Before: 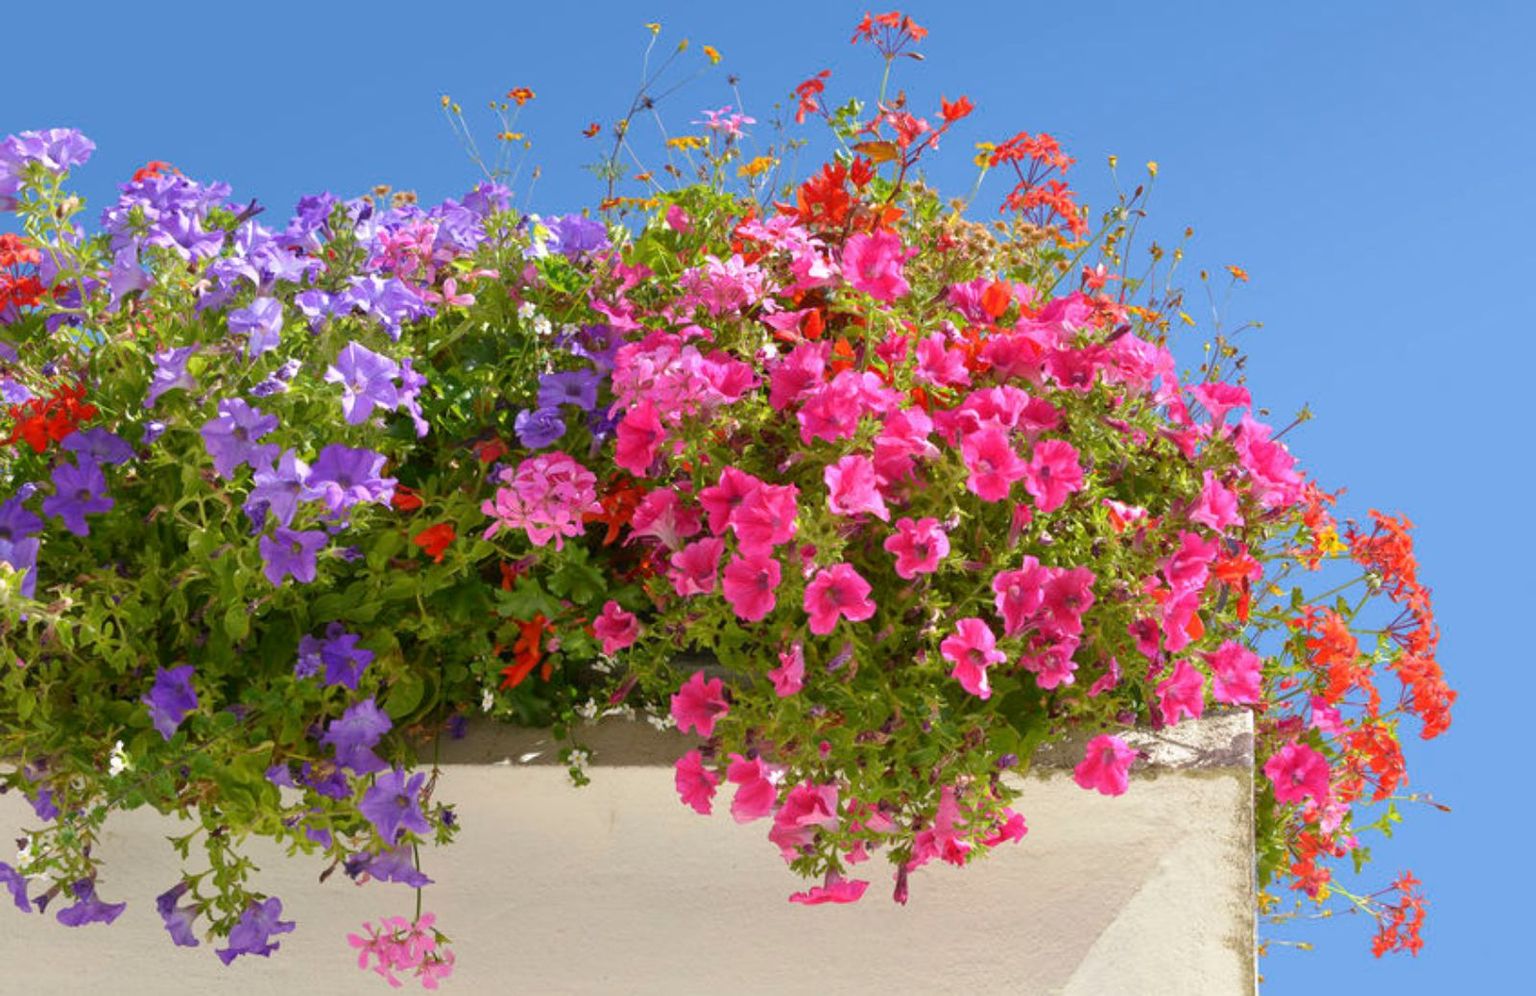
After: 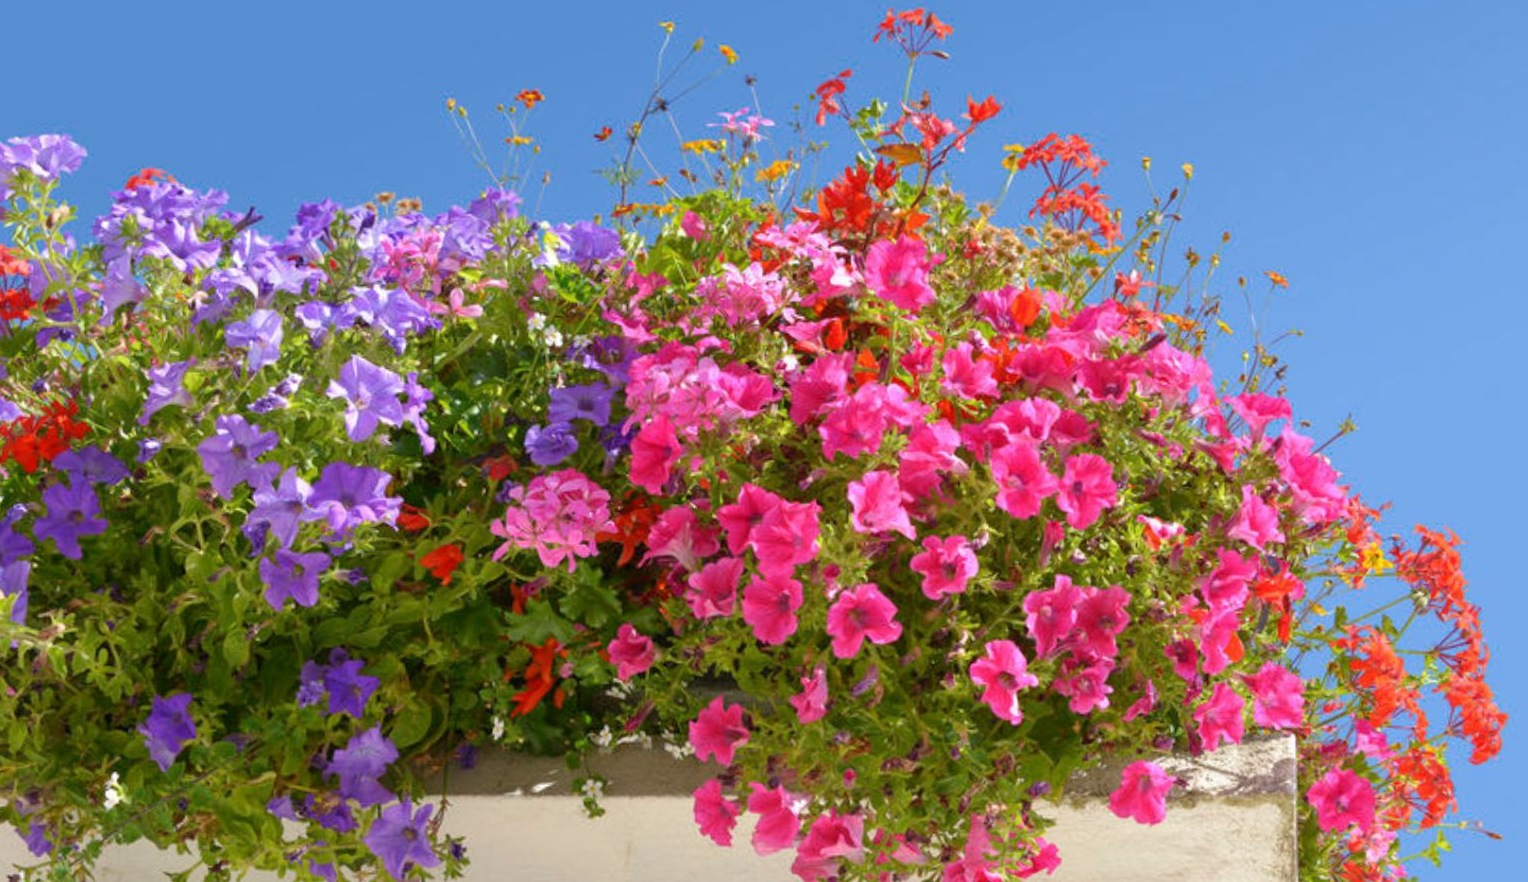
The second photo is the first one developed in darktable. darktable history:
crop and rotate: angle 0.284°, left 0.328%, right 3.442%, bottom 14.289%
